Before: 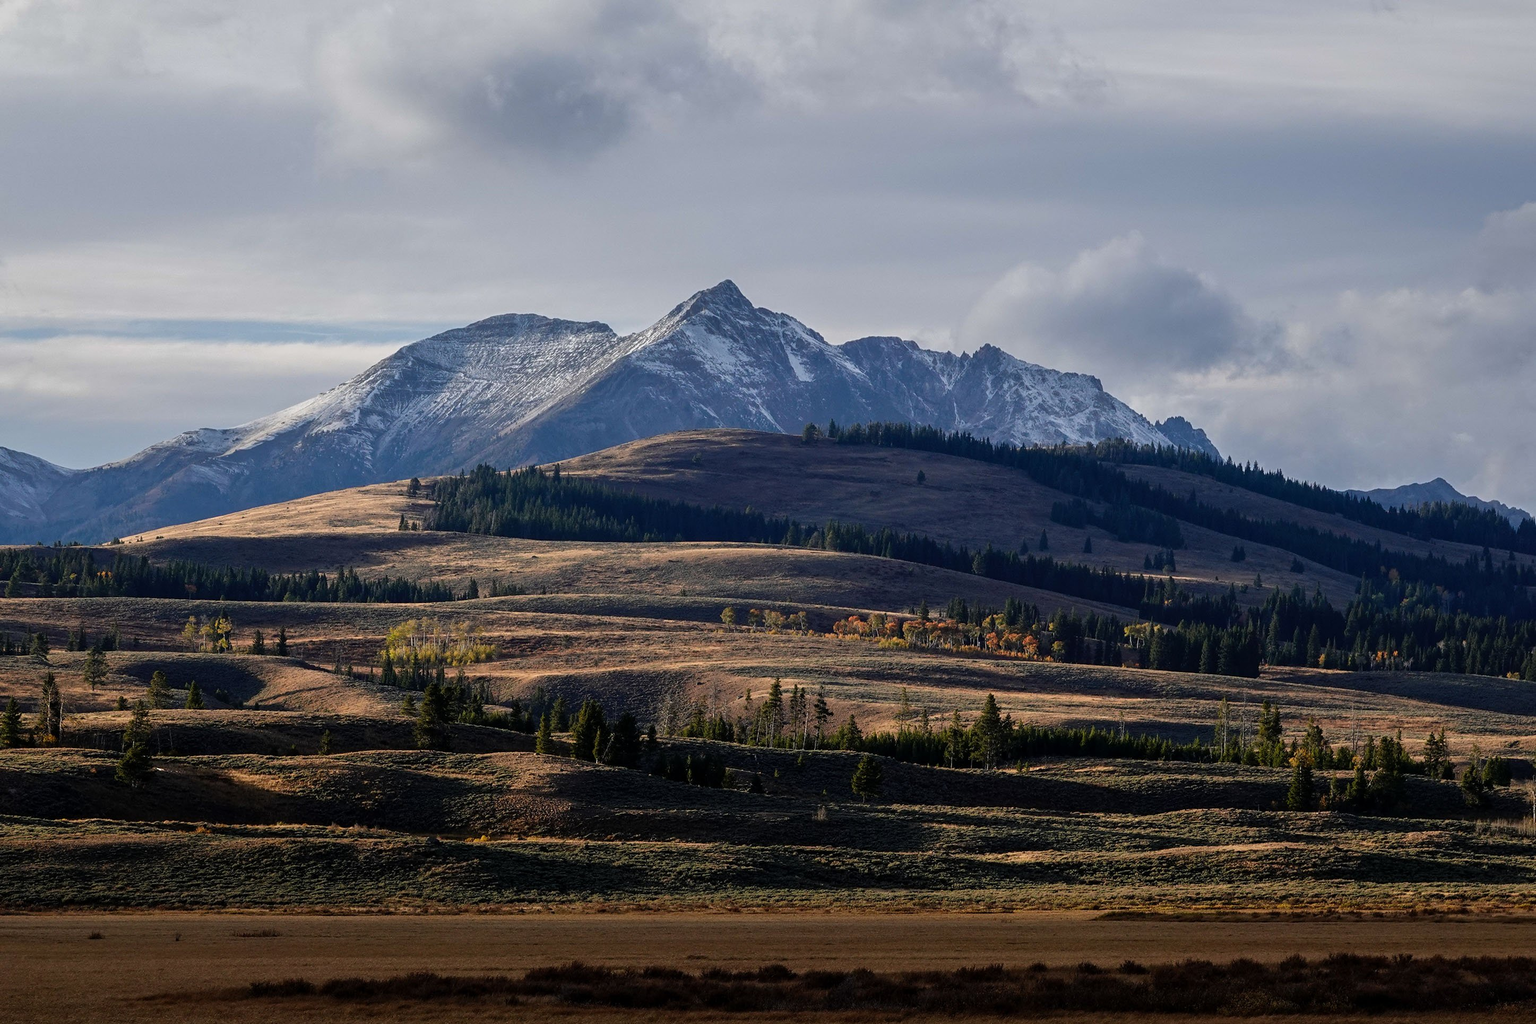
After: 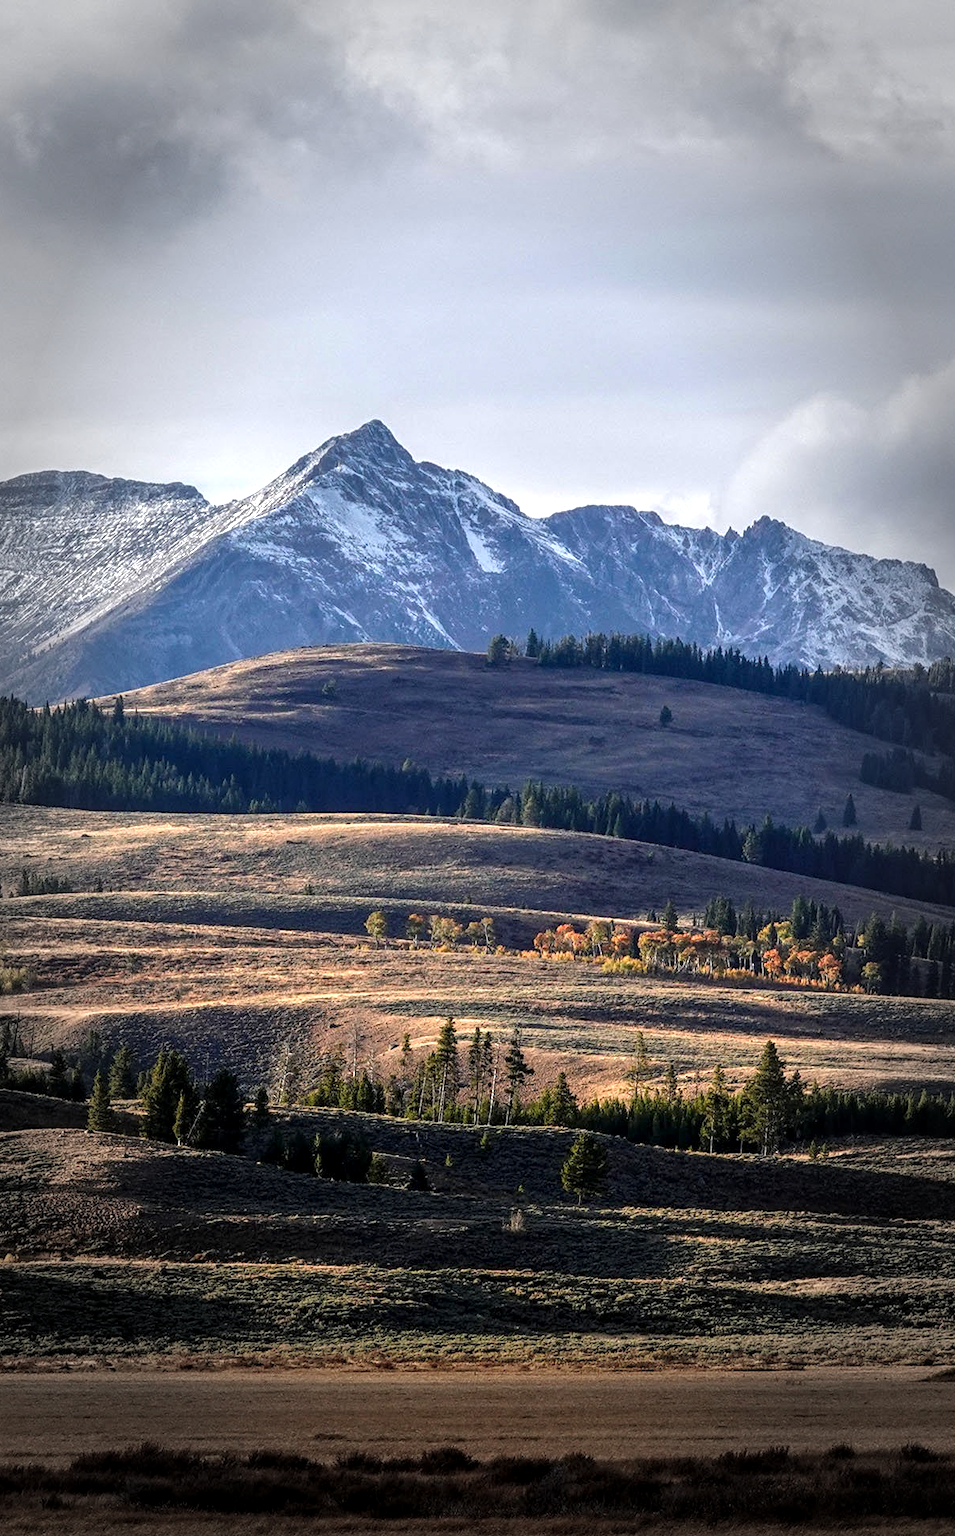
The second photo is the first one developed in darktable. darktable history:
exposure: black level correction 0, exposure 1 EV, compensate exposure bias true, compensate highlight preservation false
crop: left 31.13%, right 27.436%
vignetting: fall-off start 66.45%, fall-off radius 39.75%, automatic ratio true, width/height ratio 0.674
local contrast: on, module defaults
